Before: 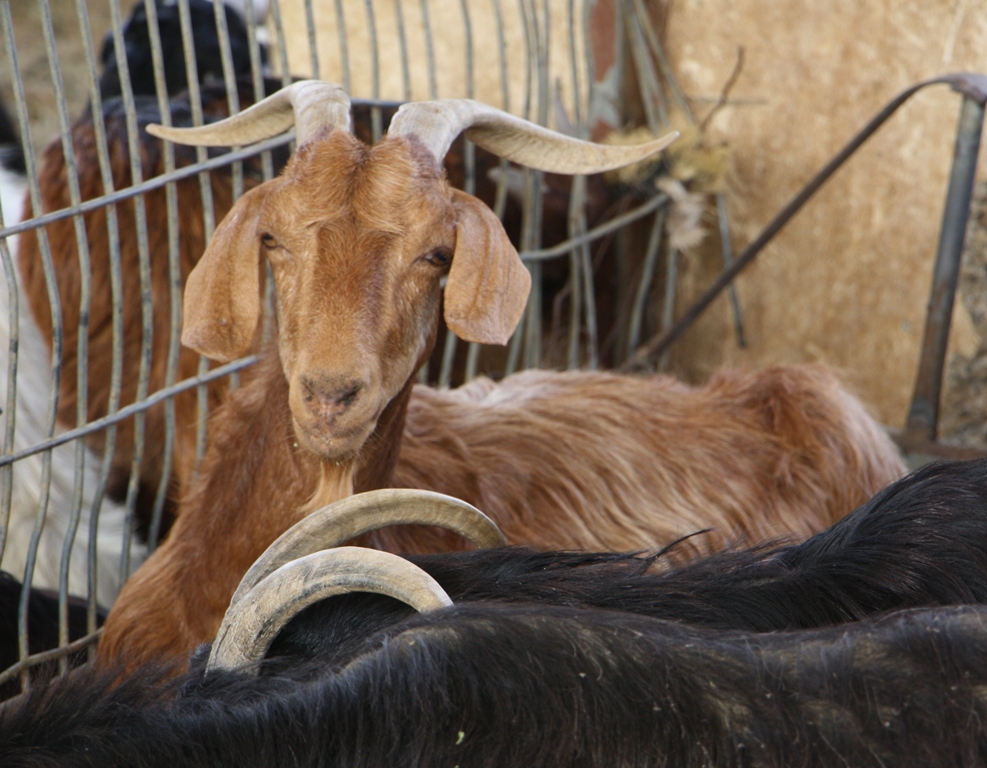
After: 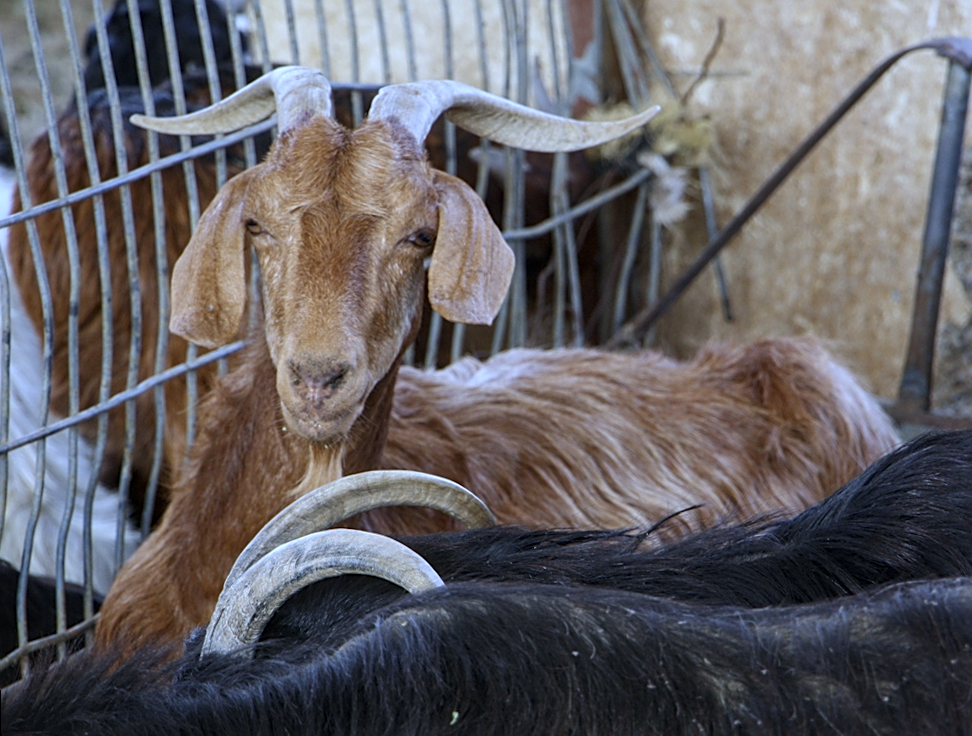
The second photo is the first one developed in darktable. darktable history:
local contrast: on, module defaults
sharpen: on, module defaults
white balance: red 0.871, blue 1.249
rotate and perspective: rotation -1.32°, lens shift (horizontal) -0.031, crop left 0.015, crop right 0.985, crop top 0.047, crop bottom 0.982
crop: top 0.05%, bottom 0.098%
